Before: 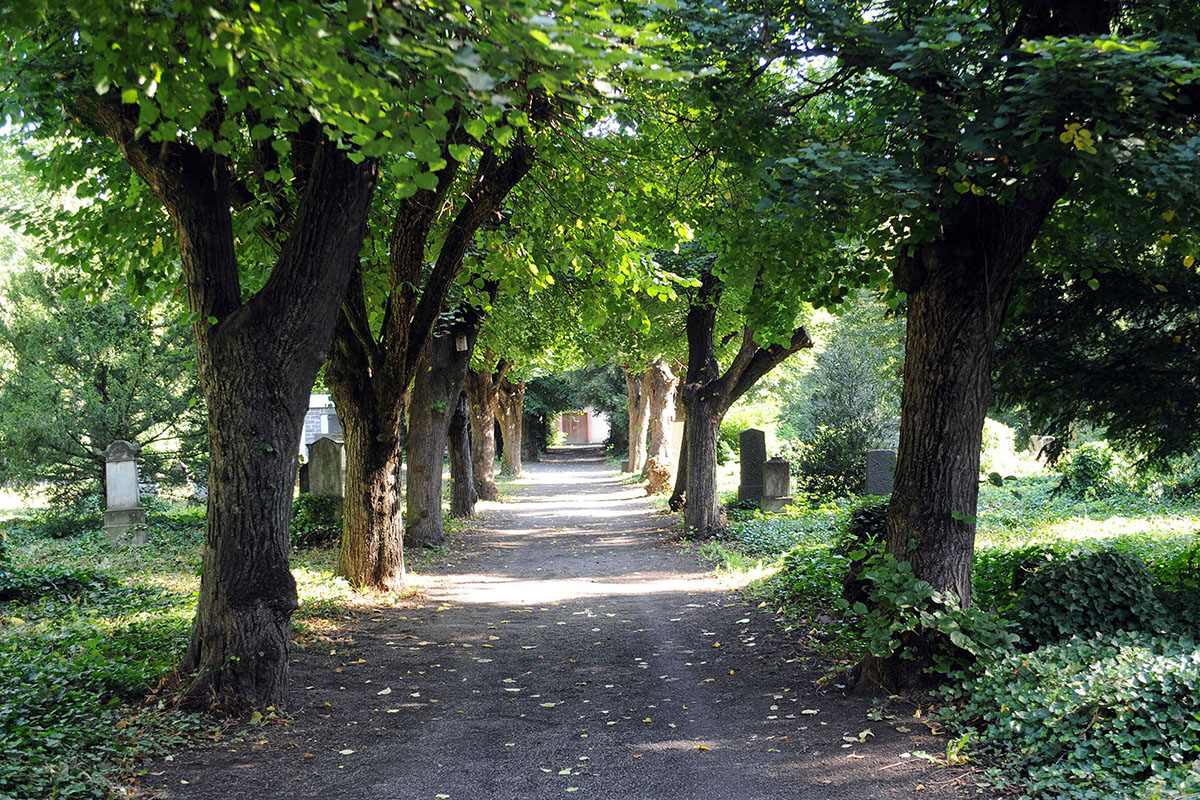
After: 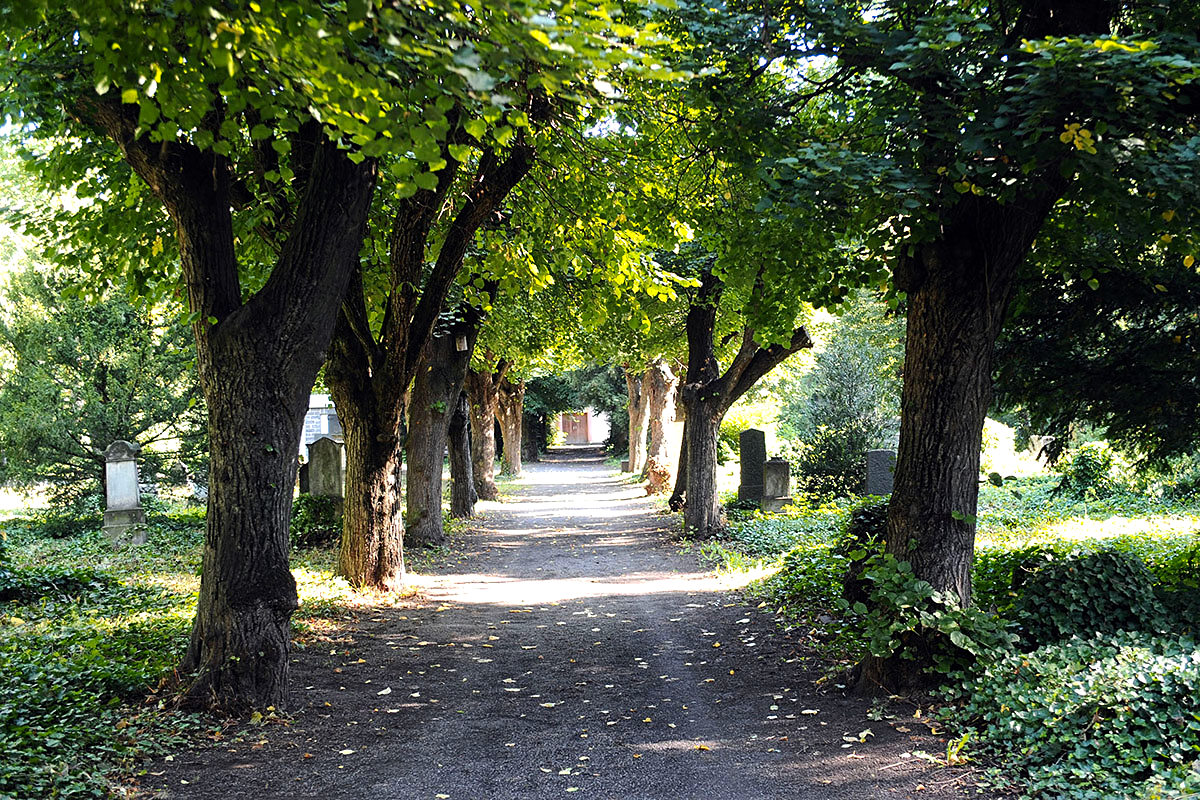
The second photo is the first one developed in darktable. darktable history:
tone equalizer: -8 EV -0.401 EV, -7 EV -0.378 EV, -6 EV -0.362 EV, -5 EV -0.215 EV, -3 EV 0.213 EV, -2 EV 0.312 EV, -1 EV 0.39 EV, +0 EV 0.434 EV, edges refinement/feathering 500, mask exposure compensation -1.57 EV, preserve details no
color zones: curves: ch1 [(0.235, 0.558) (0.75, 0.5)]; ch2 [(0.25, 0.462) (0.749, 0.457)]
sharpen: amount 0.211
